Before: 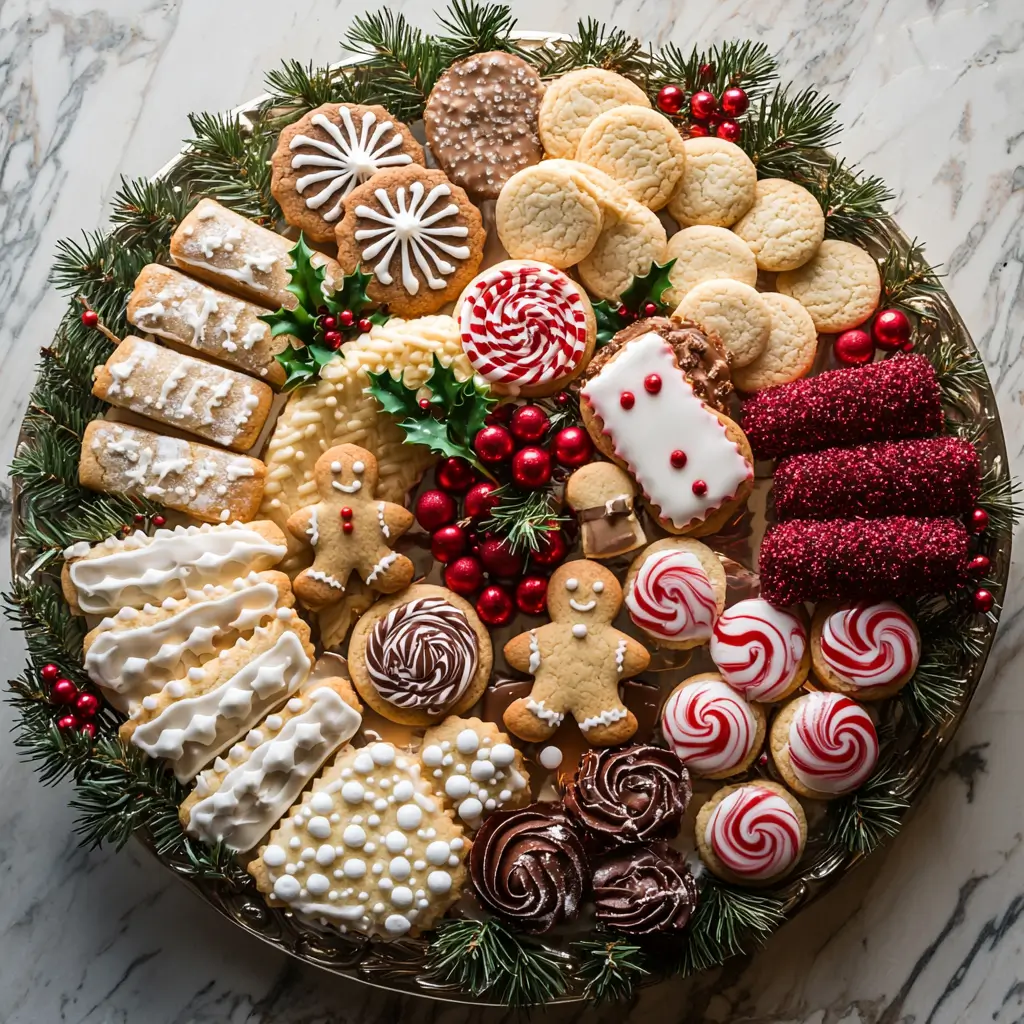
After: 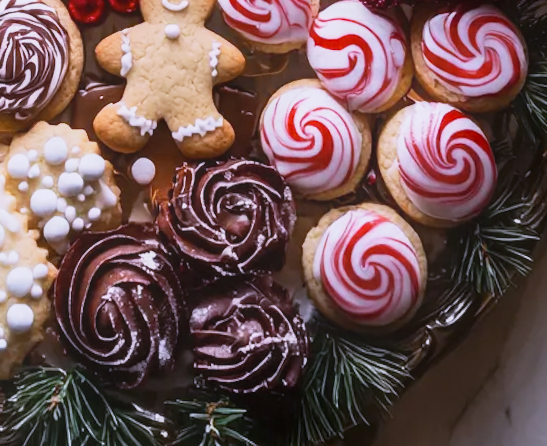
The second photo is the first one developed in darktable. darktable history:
crop and rotate: left 35.509%, top 50.238%, bottom 4.934%
base curve: curves: ch0 [(0, 0) (0.088, 0.125) (0.176, 0.251) (0.354, 0.501) (0.613, 0.749) (1, 0.877)], preserve colors none
color calibration: output R [1.063, -0.012, -0.003, 0], output B [-0.079, 0.047, 1, 0], illuminant custom, x 0.389, y 0.387, temperature 3838.64 K
rotate and perspective: rotation 0.72°, lens shift (vertical) -0.352, lens shift (horizontal) -0.051, crop left 0.152, crop right 0.859, crop top 0.019, crop bottom 0.964
contrast equalizer: octaves 7, y [[0.6 ×6], [0.55 ×6], [0 ×6], [0 ×6], [0 ×6]], mix -1
white balance: red 0.984, blue 1.059
local contrast: on, module defaults
color balance: input saturation 99%
